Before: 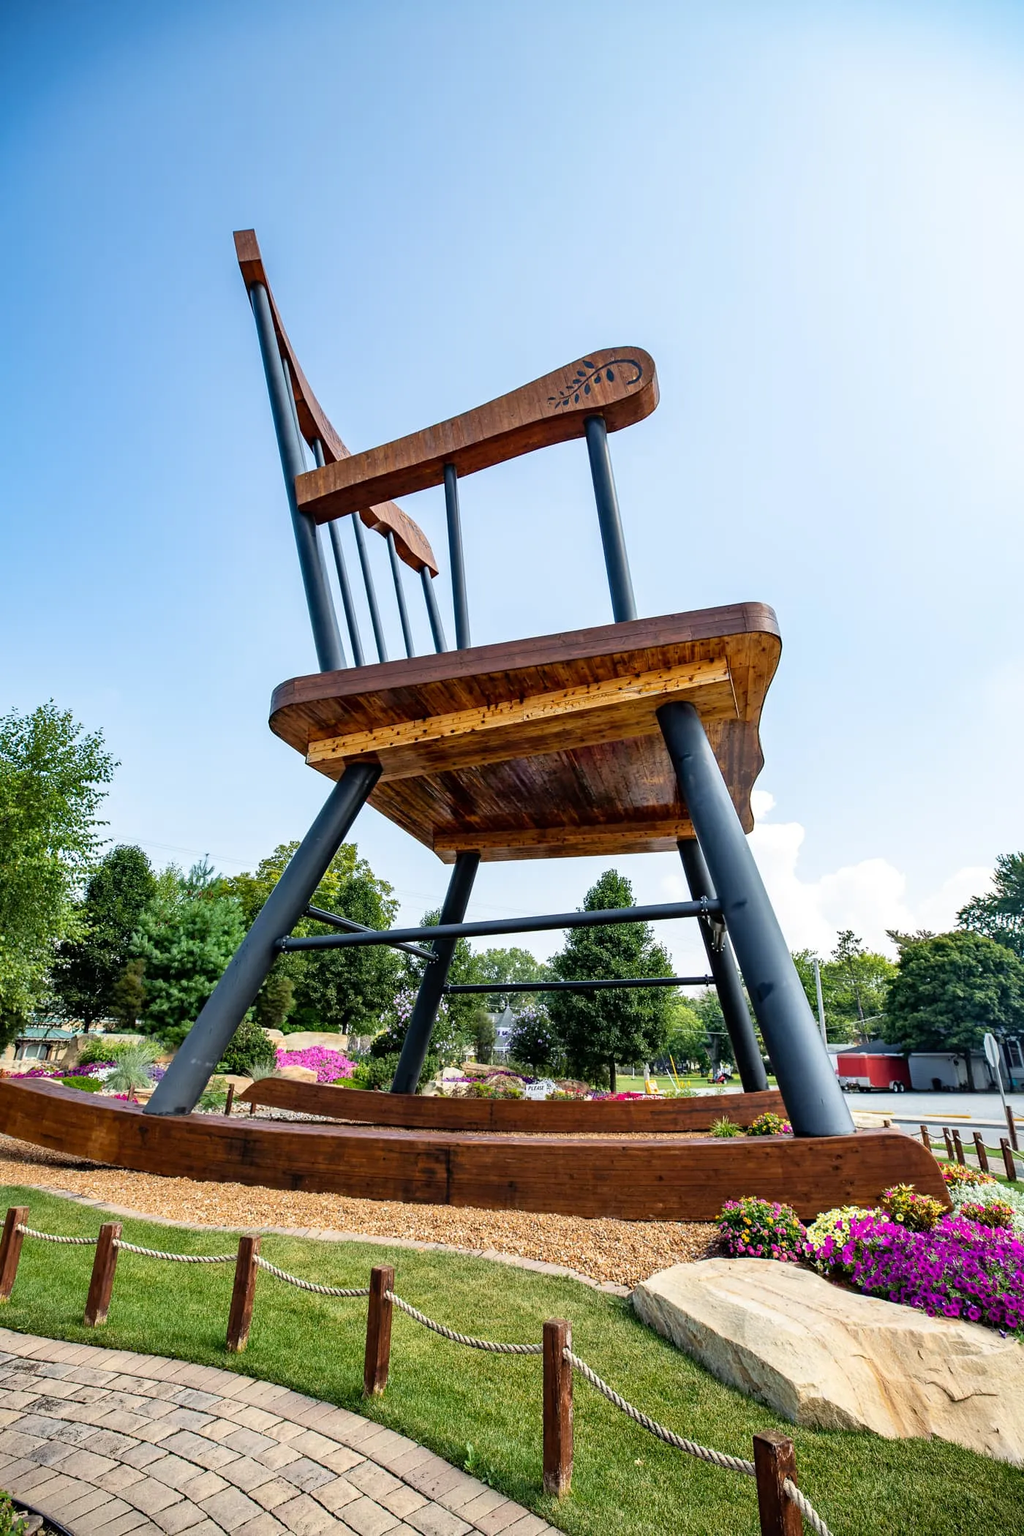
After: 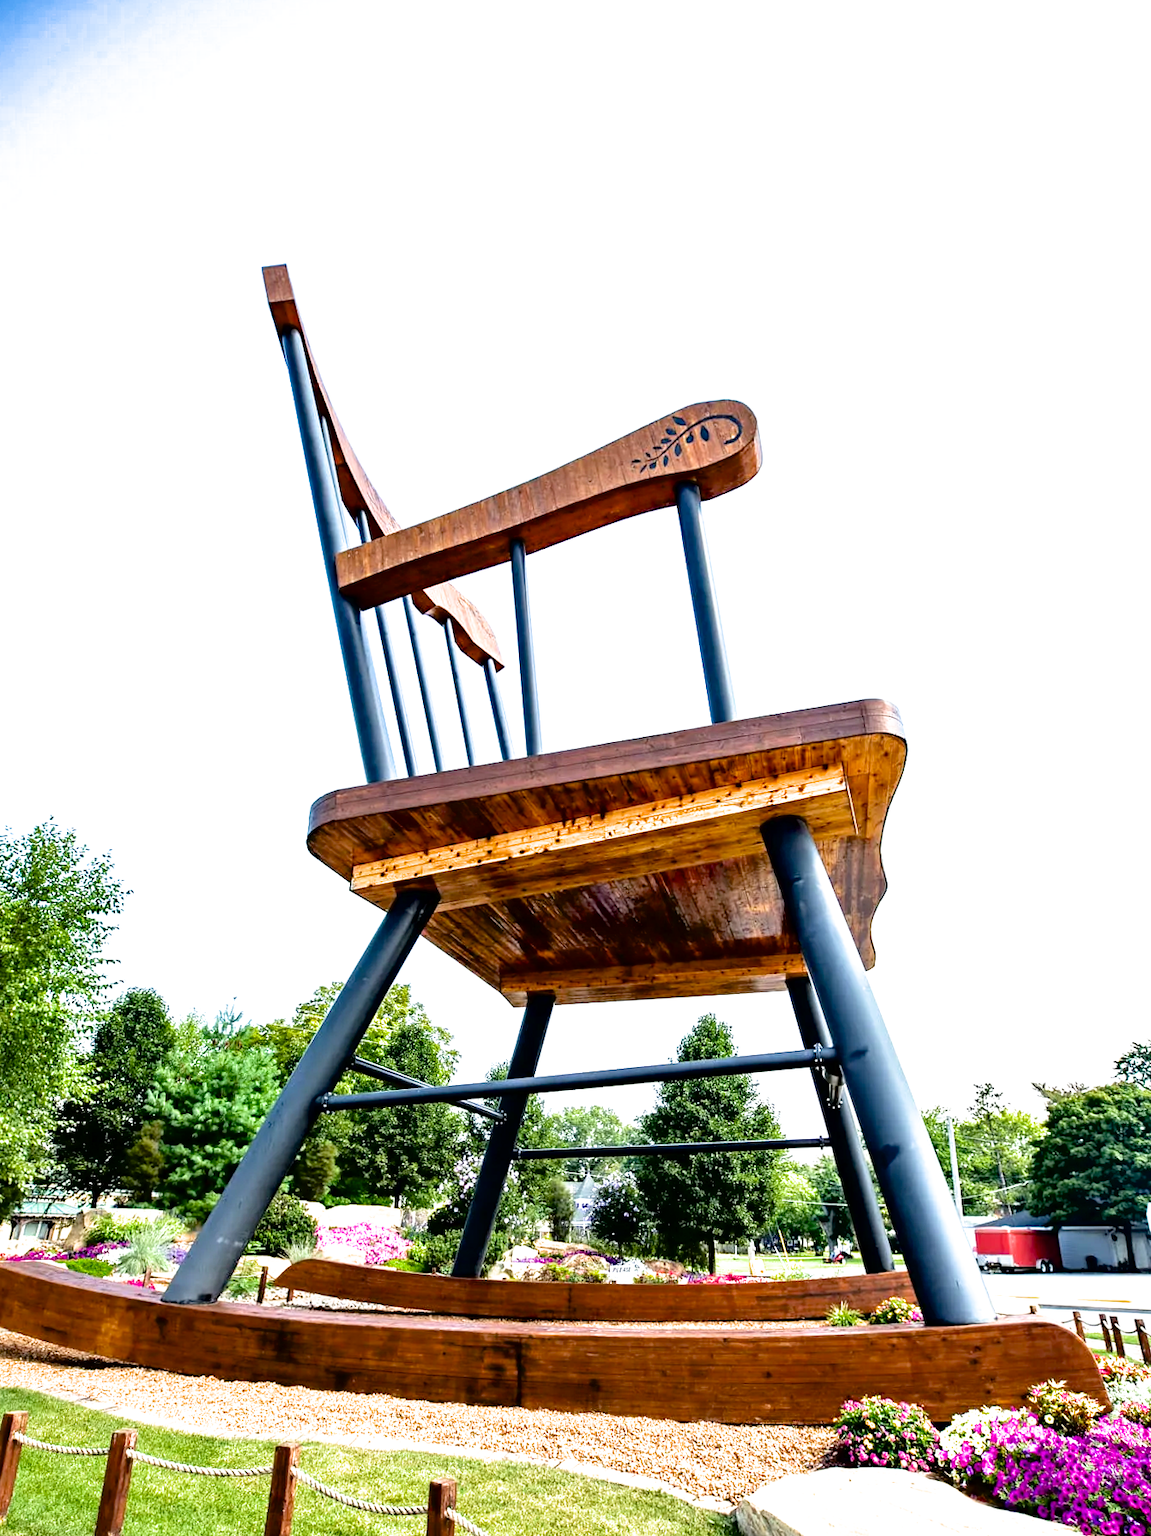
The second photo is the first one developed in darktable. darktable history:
crop and rotate: angle 0.28°, left 0.365%, right 2.959%, bottom 14.08%
filmic rgb: black relative exposure -12.86 EV, white relative exposure 2.81 EV, target black luminance 0%, hardness 8.59, latitude 70.25%, contrast 1.134, shadows ↔ highlights balance -0.97%, color science v4 (2020)
exposure: black level correction 0.011, exposure 1.082 EV, compensate highlight preservation false
